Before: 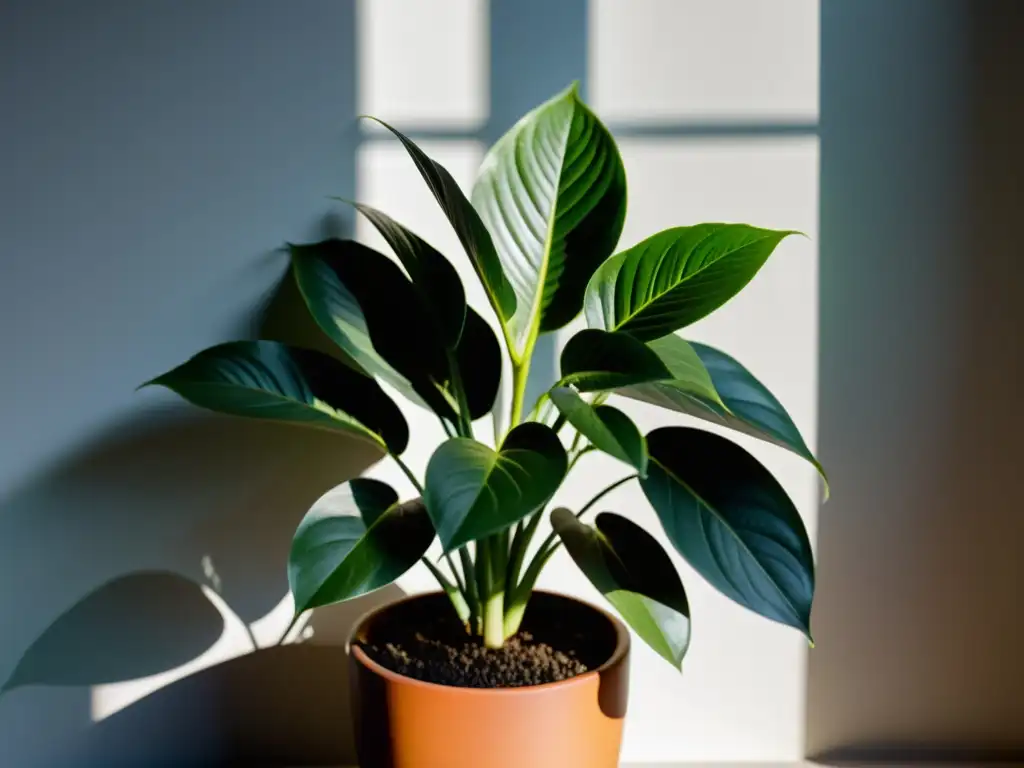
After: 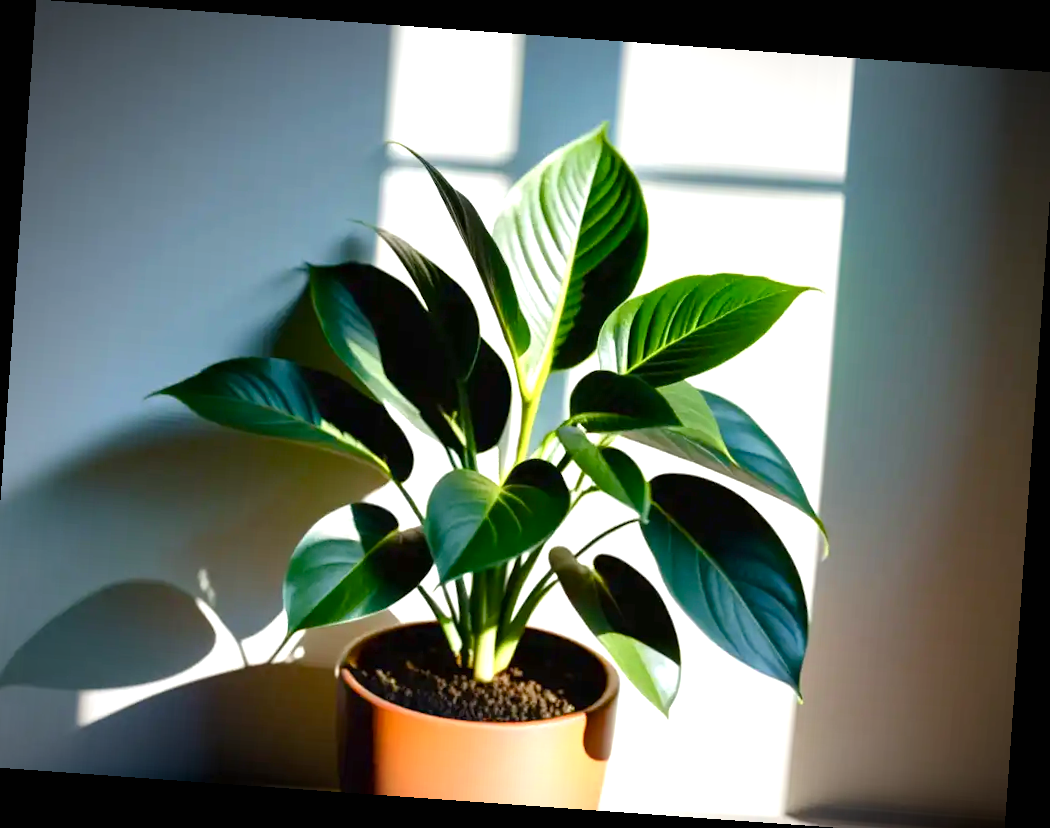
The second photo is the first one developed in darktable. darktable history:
vignetting: automatic ratio true
color balance rgb: perceptual saturation grading › global saturation 20%, perceptual saturation grading › highlights -25%, perceptual saturation grading › shadows 25%
rotate and perspective: rotation 4.1°, automatic cropping off
exposure: black level correction 0, exposure 0.9 EV, compensate exposure bias true, compensate highlight preservation false
crop and rotate: left 1.774%, right 0.633%, bottom 1.28%
